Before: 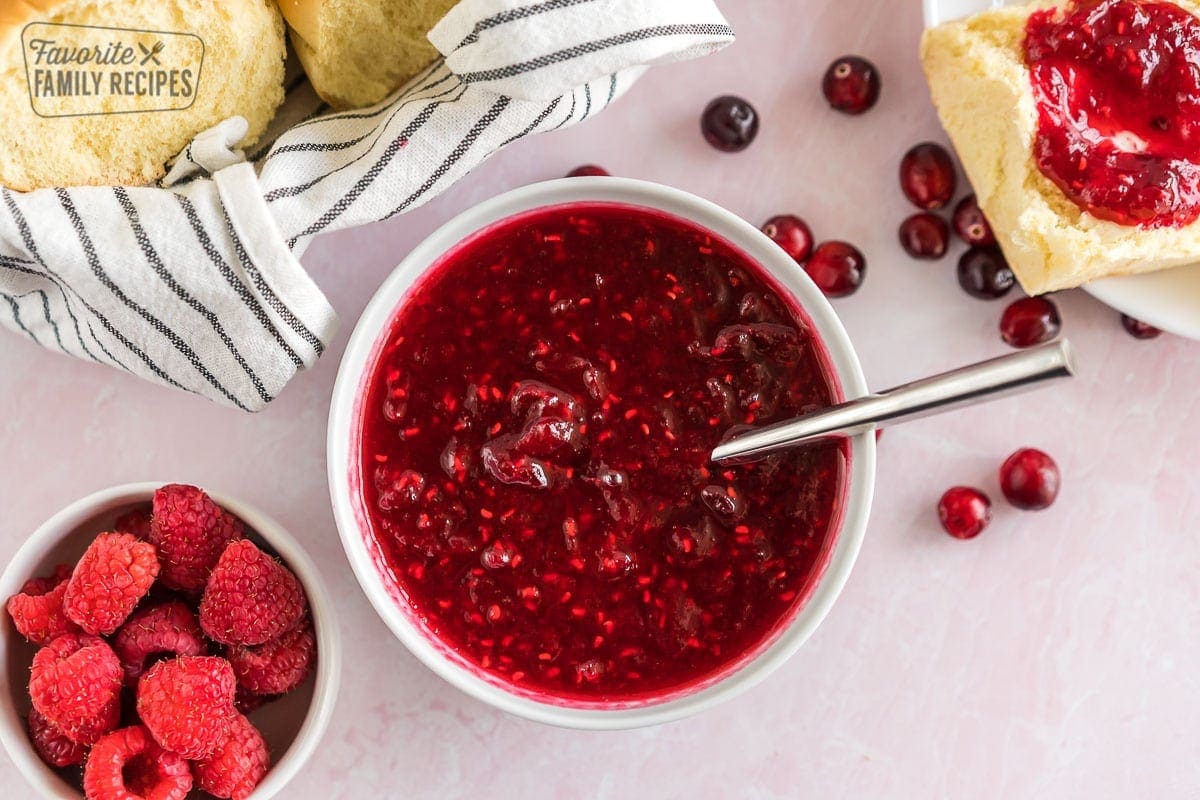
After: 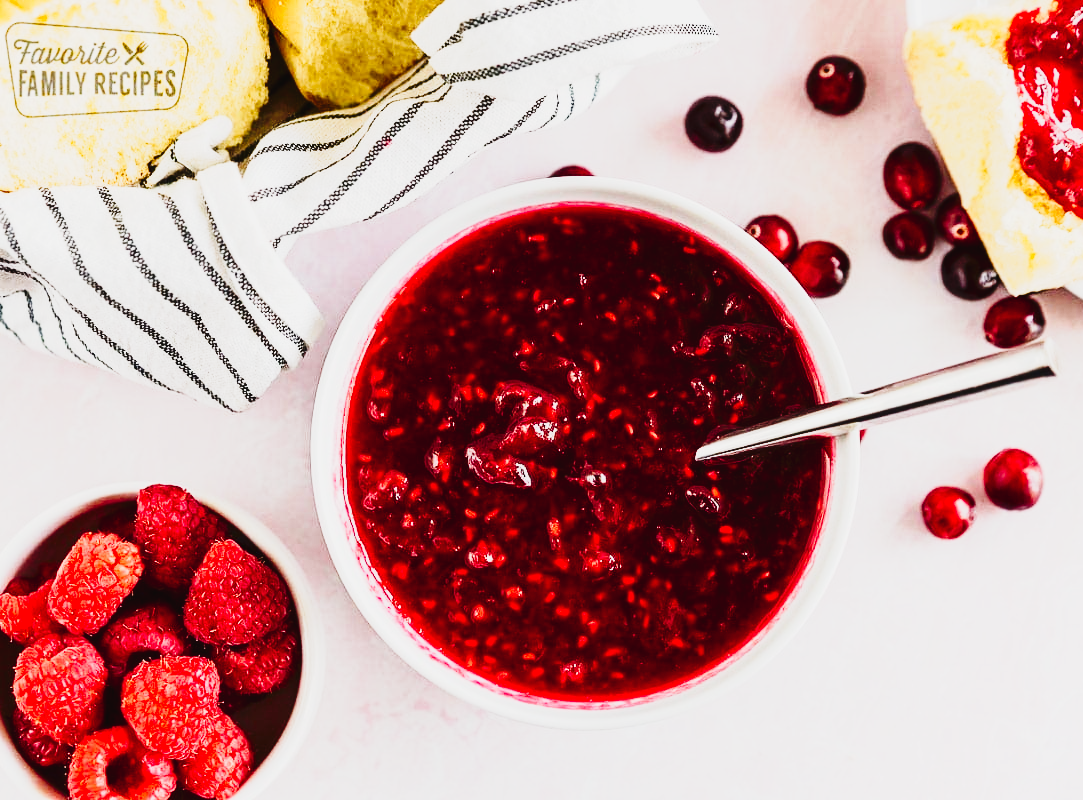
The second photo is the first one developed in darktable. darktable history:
contrast brightness saturation: contrast 0.198, brightness -0.107, saturation 0.101
crop and rotate: left 1.408%, right 8.277%
tone curve: curves: ch0 [(0, 0.026) (0.155, 0.133) (0.272, 0.34) (0.434, 0.625) (0.676, 0.871) (0.994, 0.955)], preserve colors none
